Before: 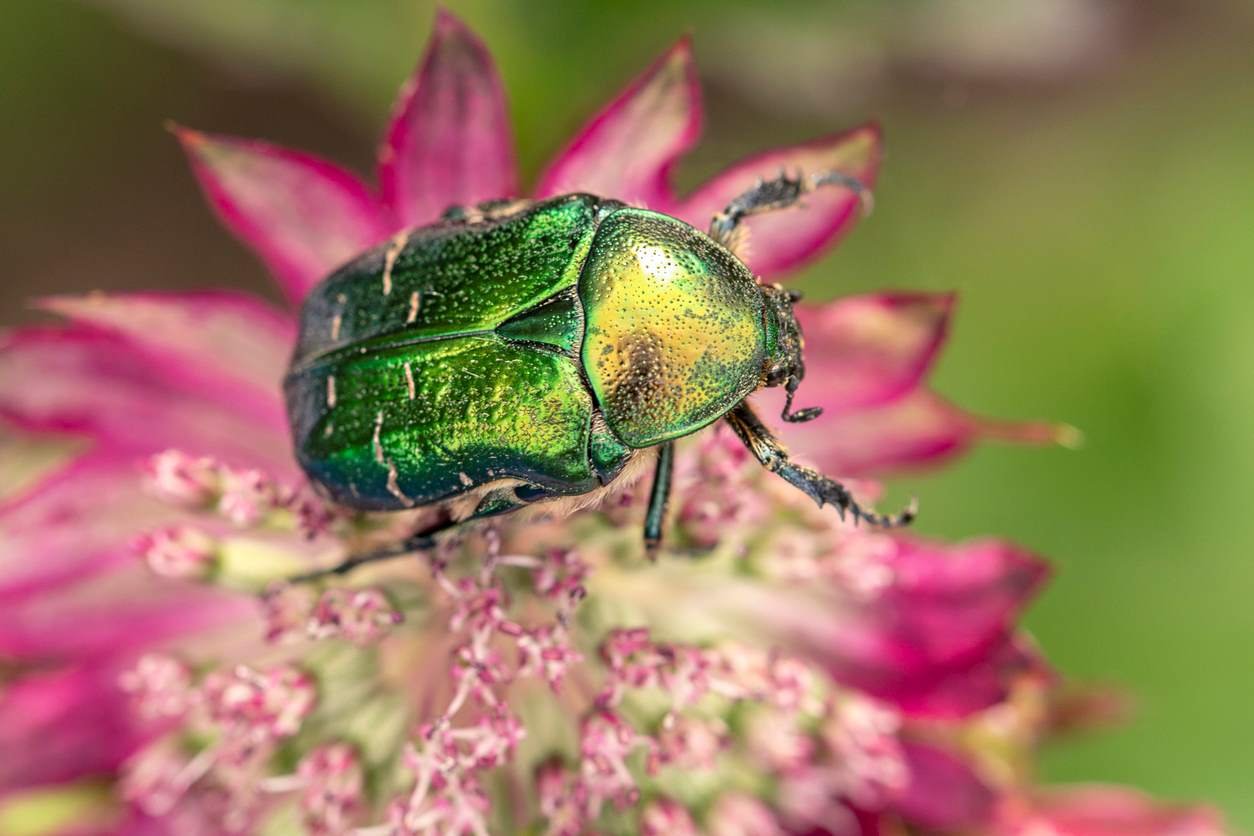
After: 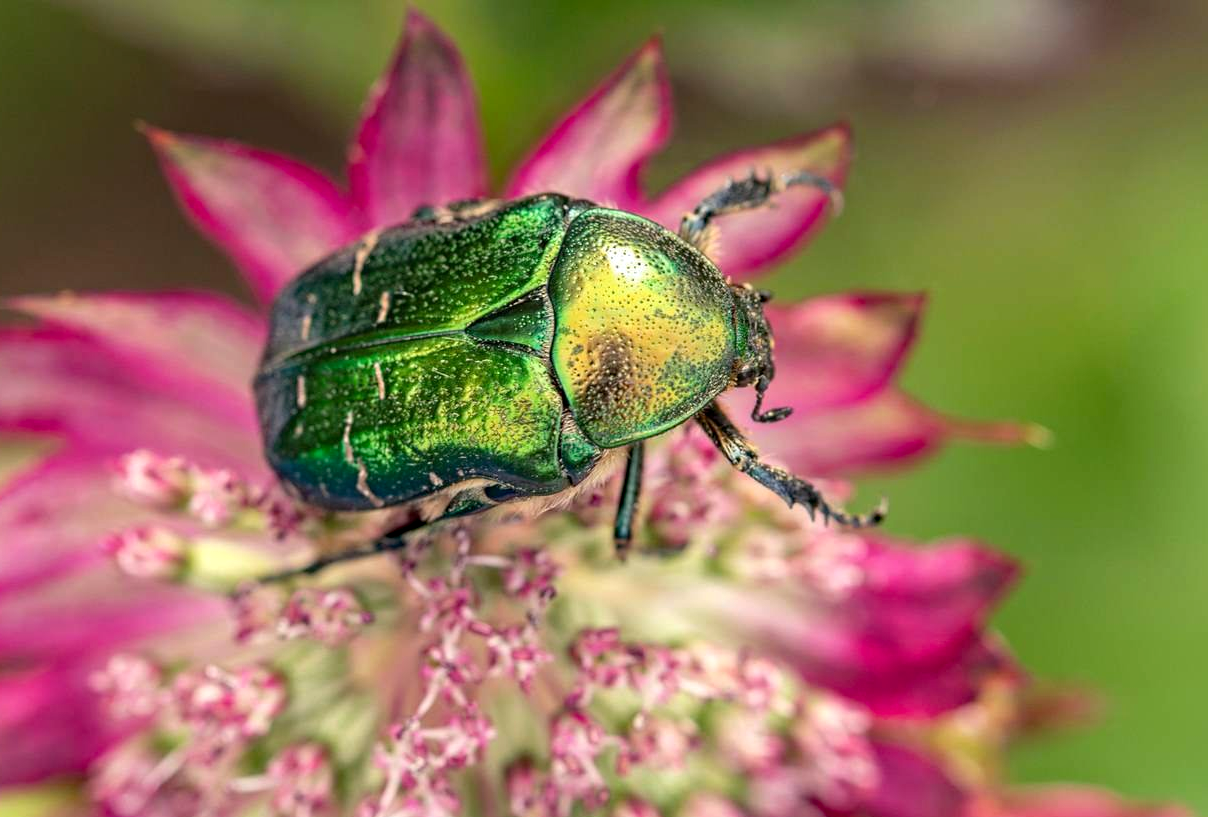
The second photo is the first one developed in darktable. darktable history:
haze removal: compatibility mode true, adaptive false
crop and rotate: left 2.536%, right 1.107%, bottom 2.246%
